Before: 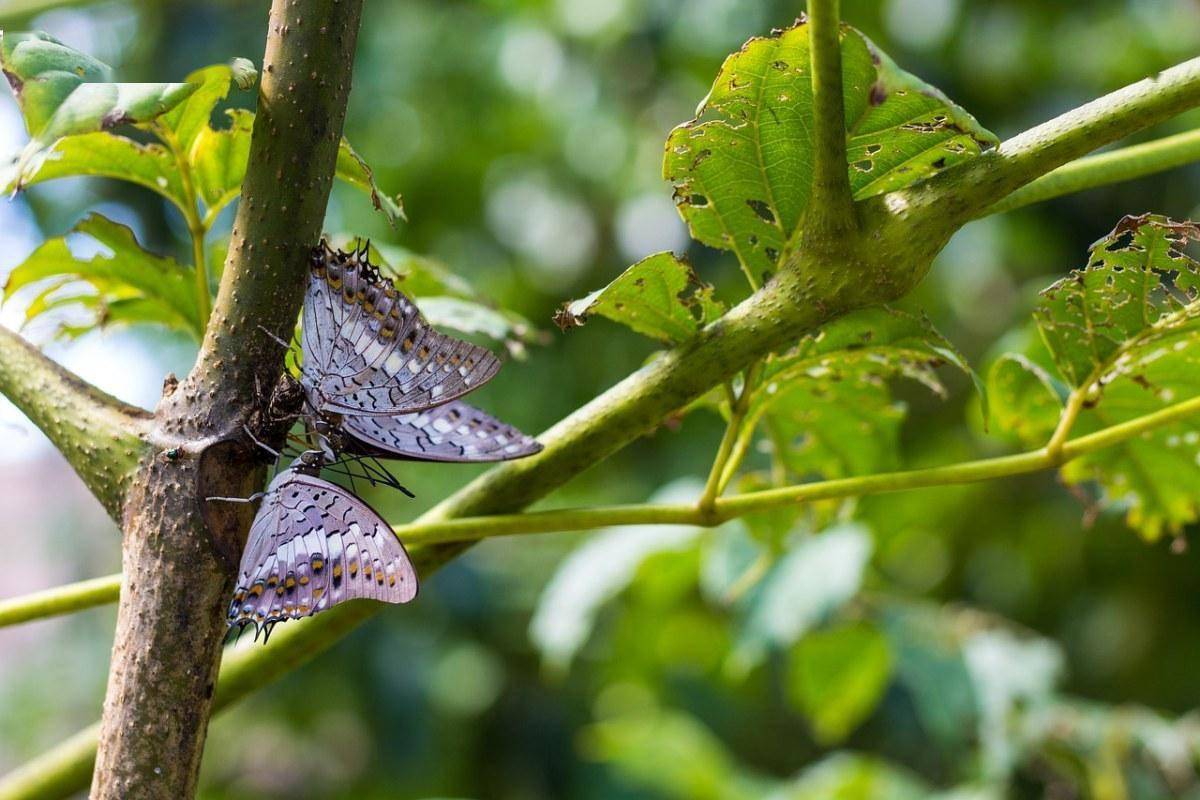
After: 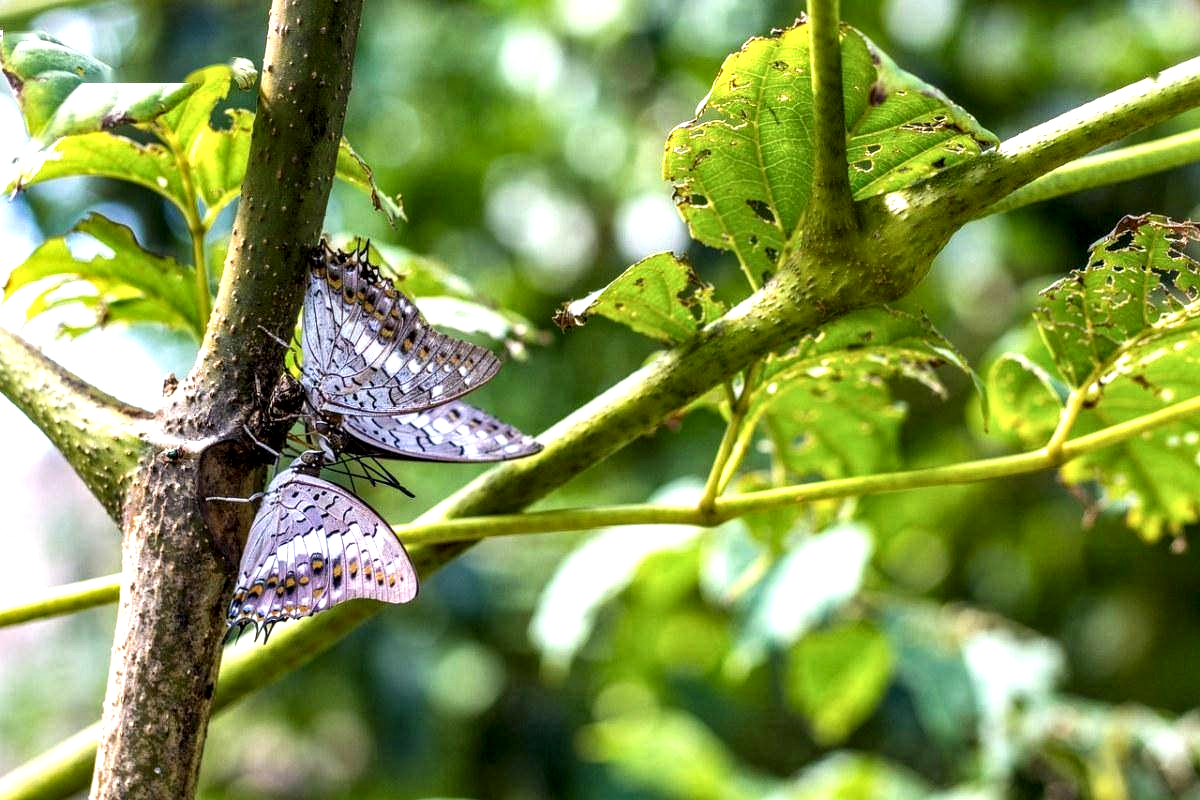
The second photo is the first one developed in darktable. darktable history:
exposure: exposure 0.6 EV, compensate highlight preservation false
local contrast: highlights 60%, shadows 60%, detail 160%
